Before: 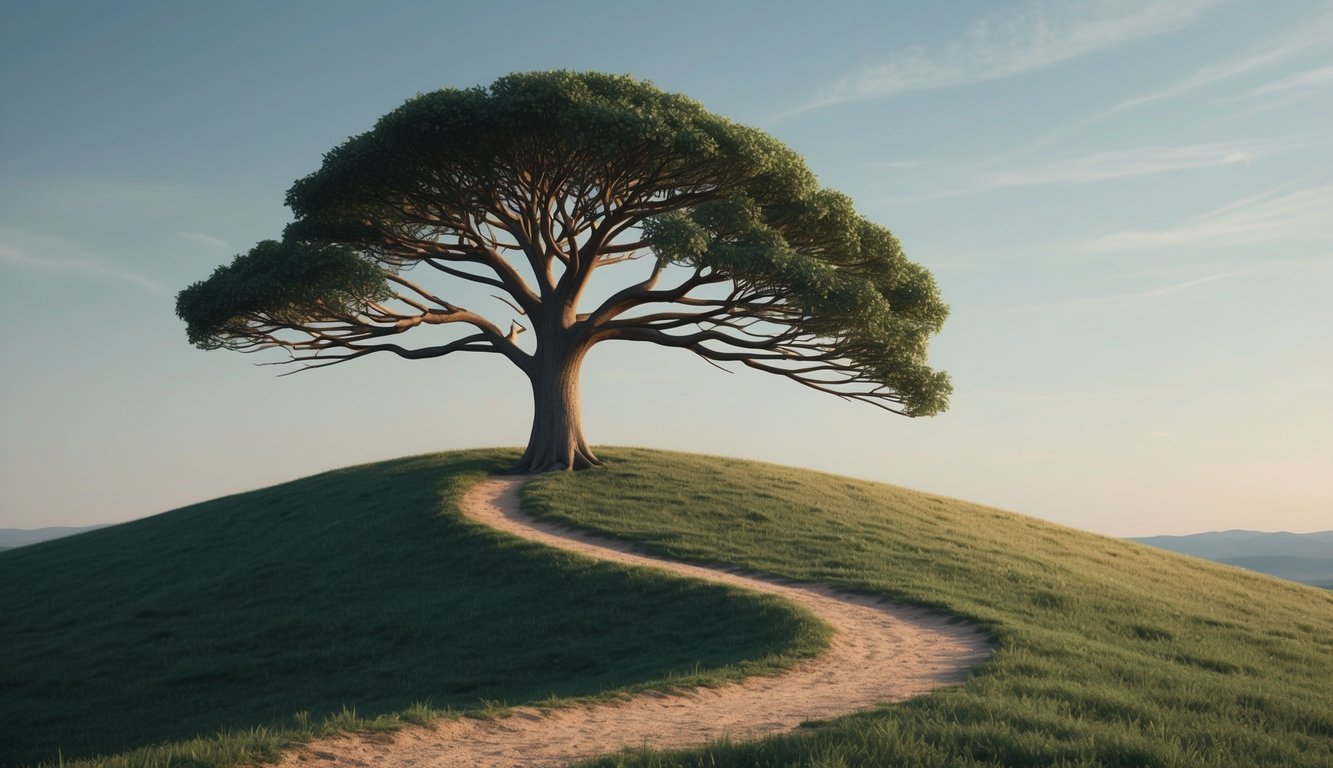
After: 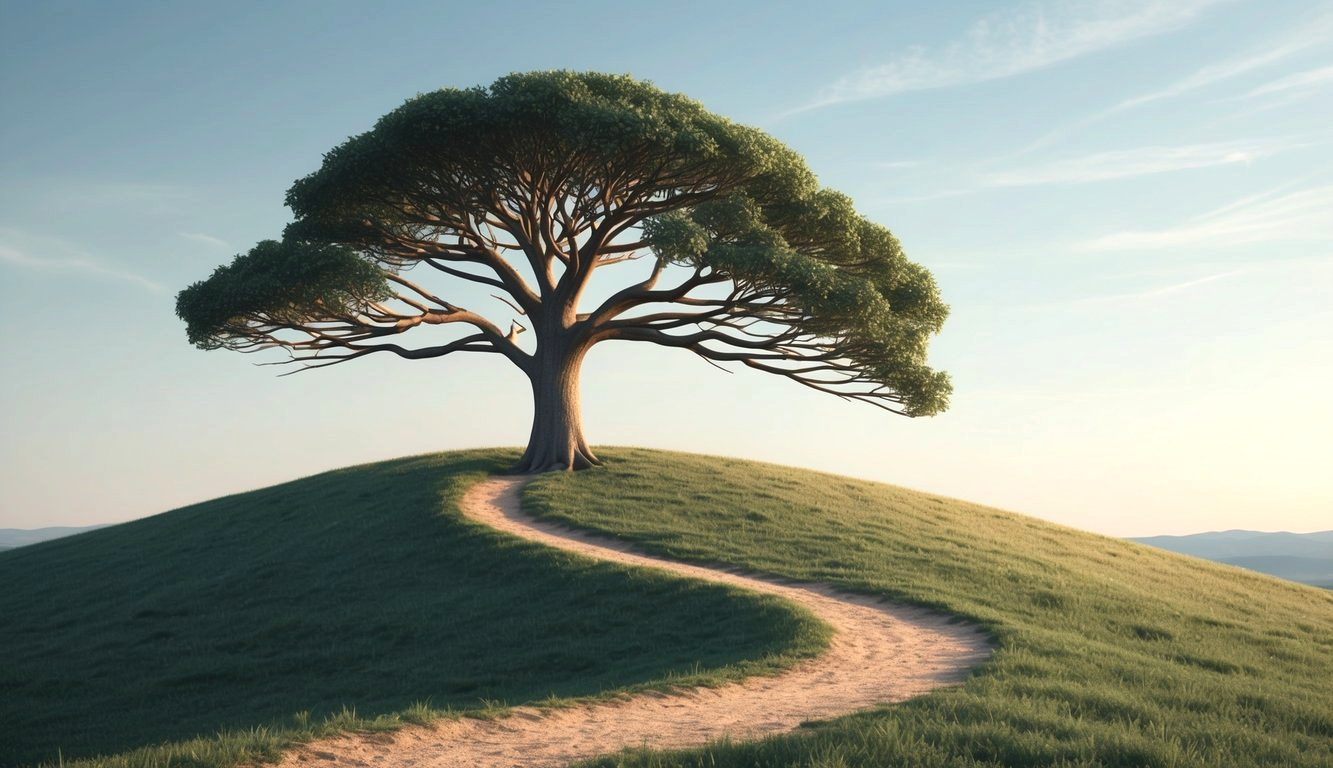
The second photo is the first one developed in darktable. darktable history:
exposure: exposure 0.562 EV, compensate exposure bias true, compensate highlight preservation false
